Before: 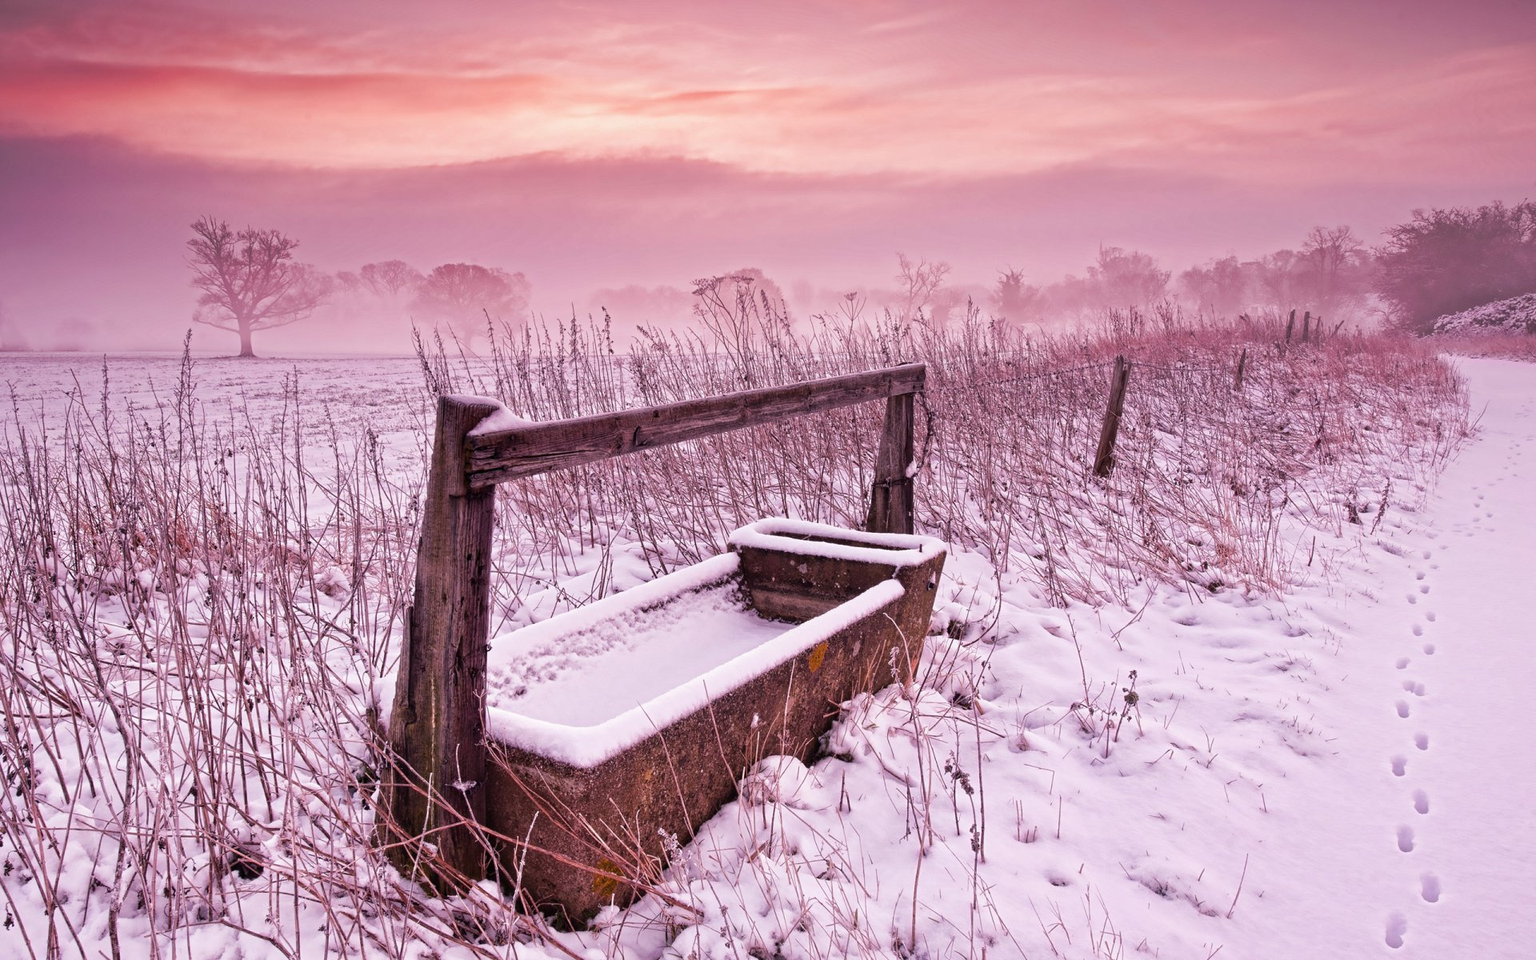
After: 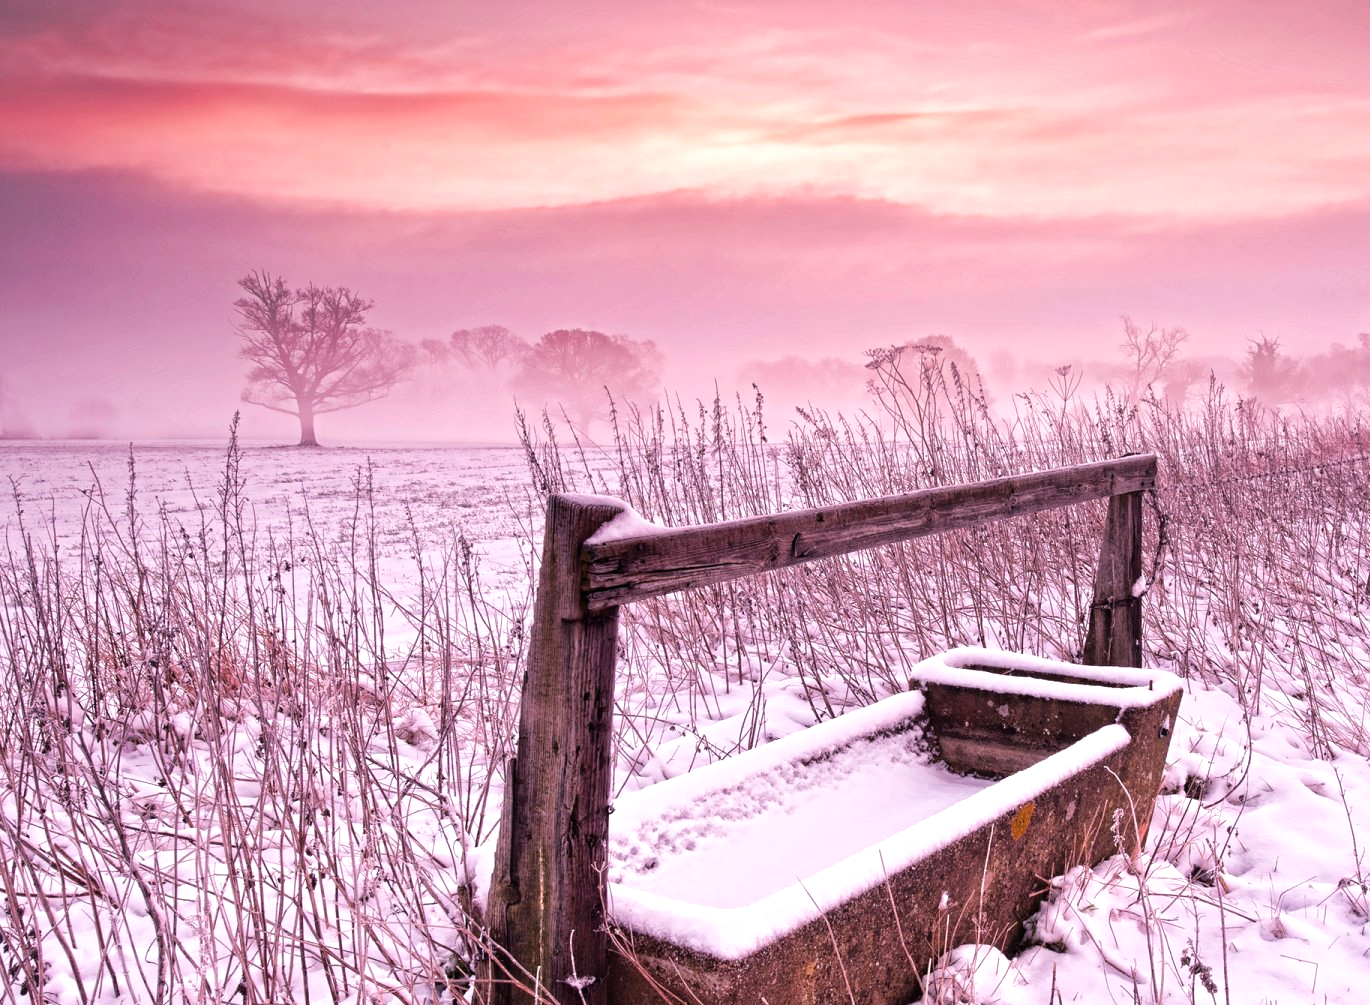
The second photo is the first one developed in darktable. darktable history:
tone equalizer: -8 EV -0.426 EV, -7 EV -0.376 EV, -6 EV -0.352 EV, -5 EV -0.191 EV, -3 EV 0.257 EV, -2 EV 0.347 EV, -1 EV 0.391 EV, +0 EV 0.388 EV
crop: right 28.6%, bottom 16.229%
